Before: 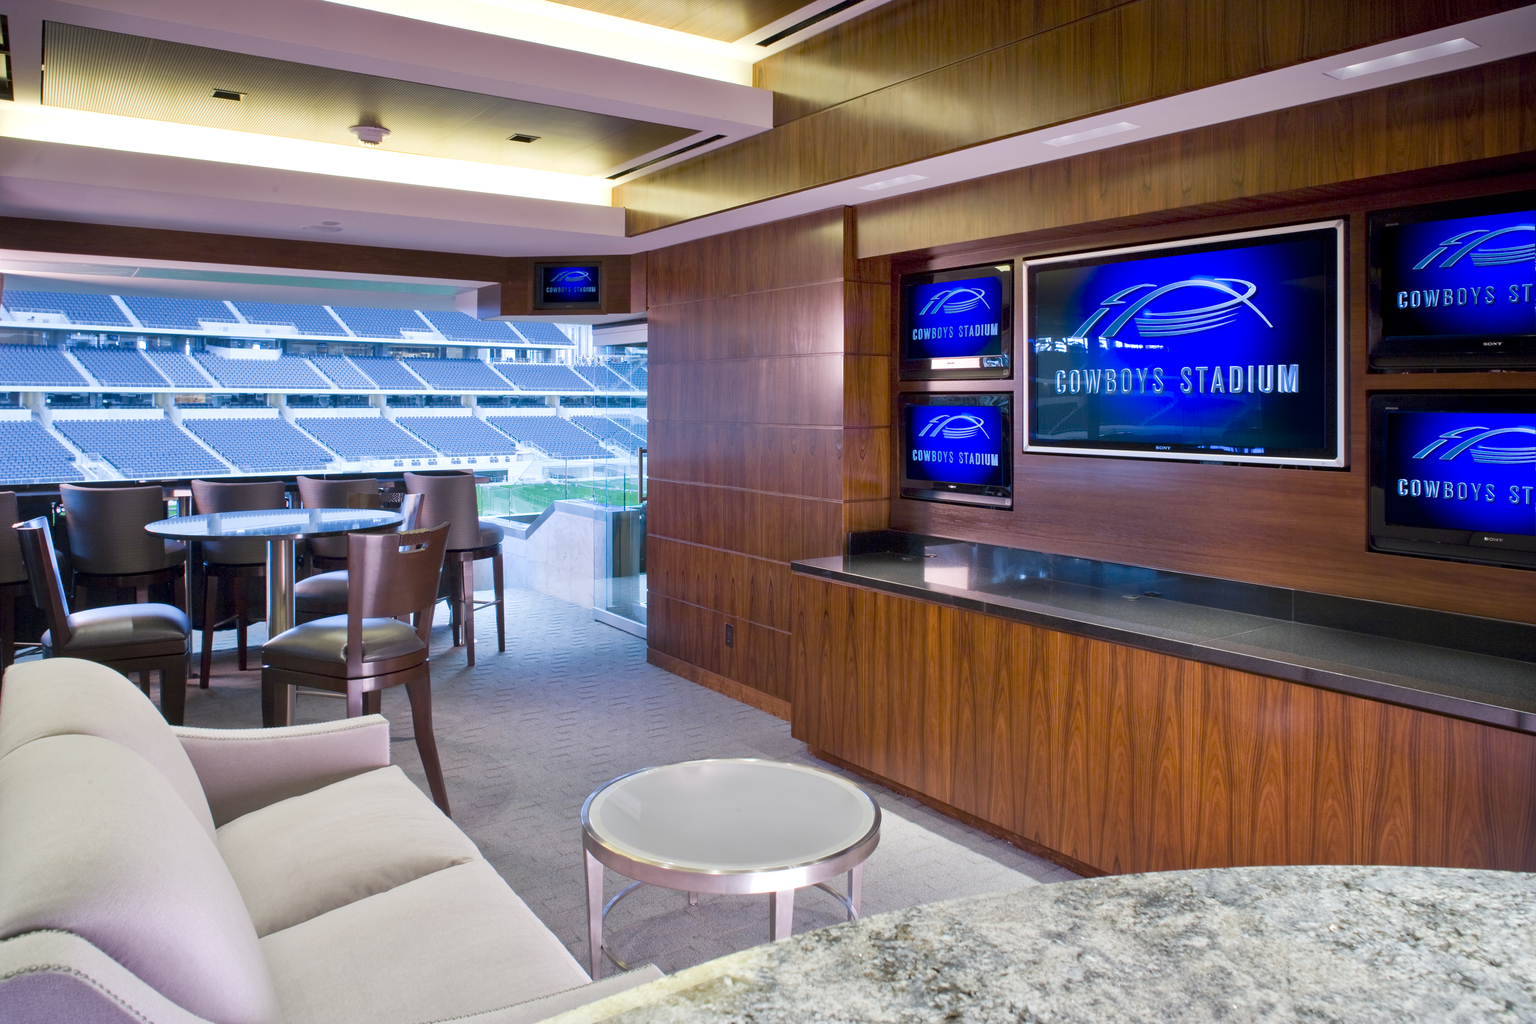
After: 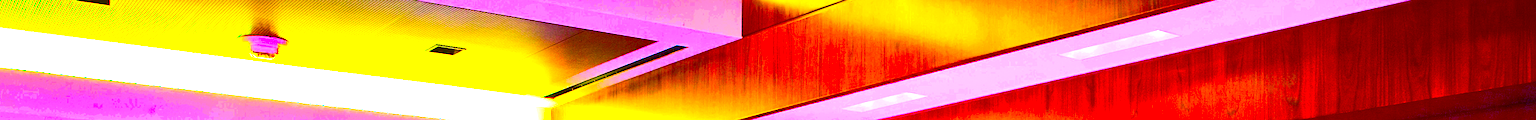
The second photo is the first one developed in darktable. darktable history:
exposure: exposure 0.648 EV, compensate highlight preservation false
crop and rotate: left 9.644%, top 9.491%, right 6.021%, bottom 80.509%
color balance rgb: global offset › luminance 0.71%, perceptual saturation grading › global saturation -11.5%, perceptual brilliance grading › highlights 17.77%, perceptual brilliance grading › mid-tones 31.71%, perceptual brilliance grading › shadows -31.01%, global vibrance 50%
contrast brightness saturation: contrast 0.26, brightness 0.02, saturation 0.87
color correction: saturation 3
rgb curve: curves: ch0 [(0, 0) (0.093, 0.159) (0.241, 0.265) (0.414, 0.42) (1, 1)], compensate middle gray true, preserve colors basic power
sharpen: on, module defaults
